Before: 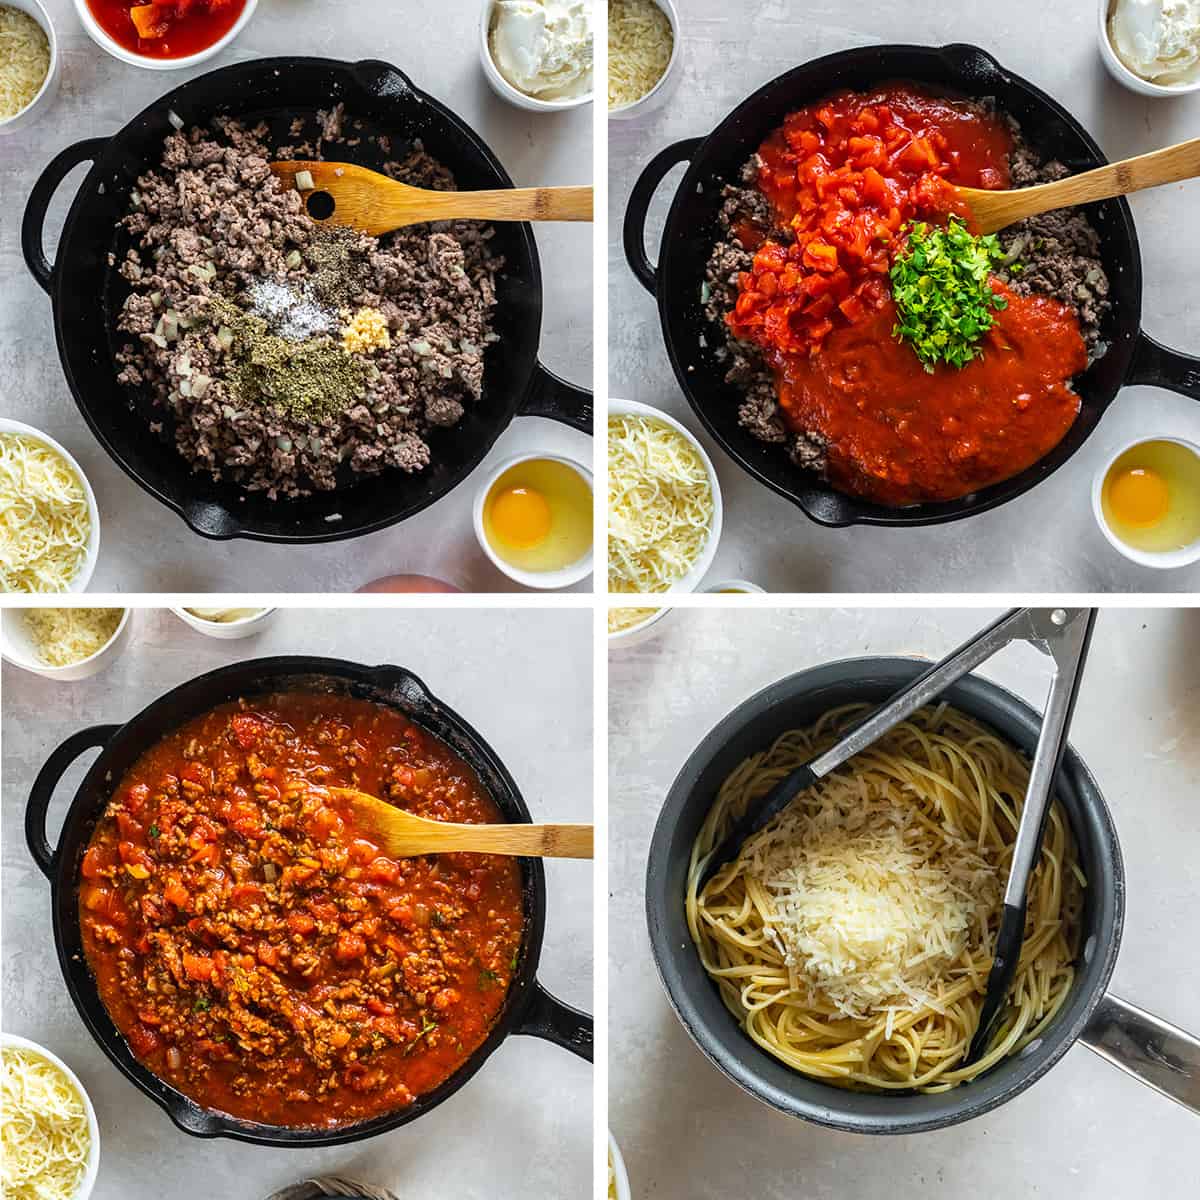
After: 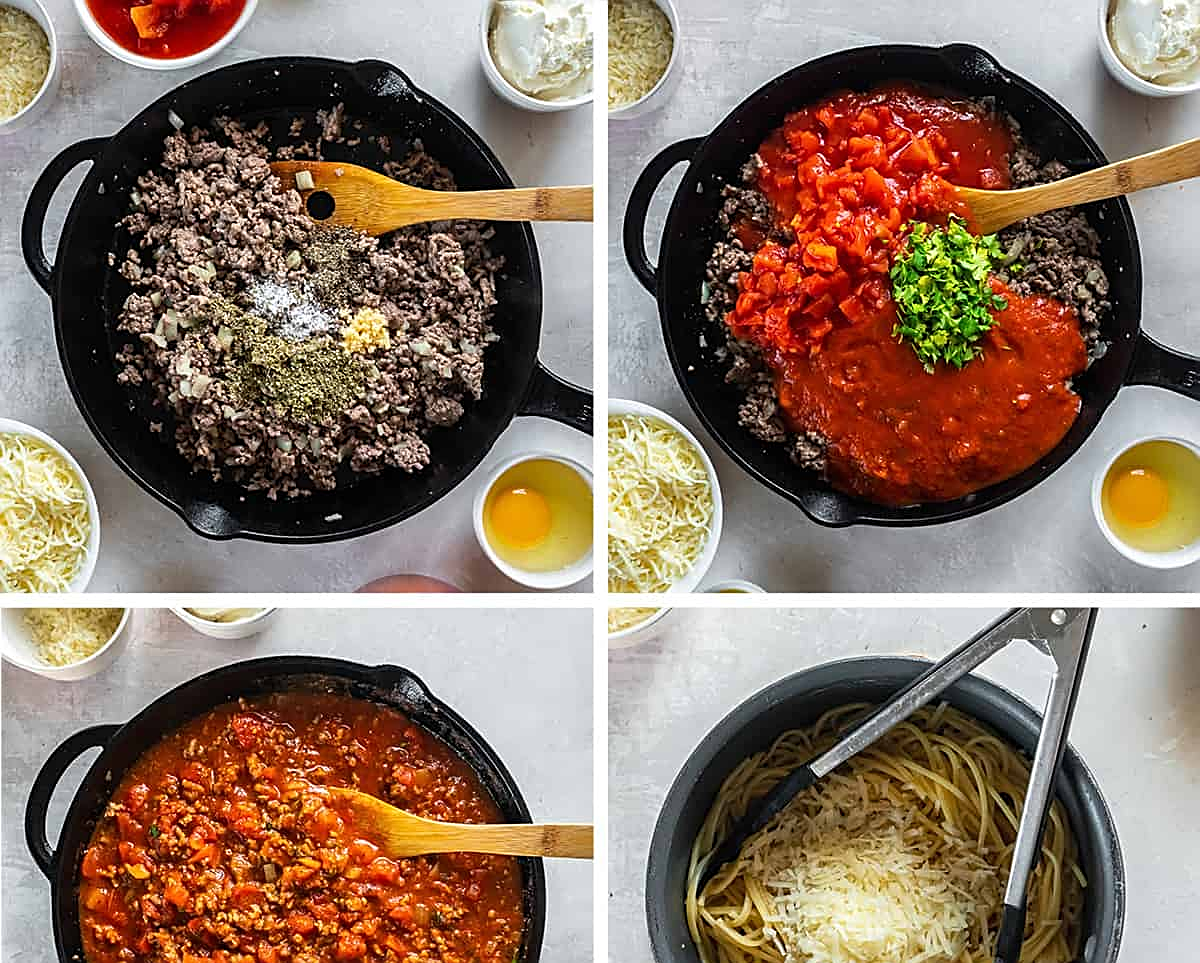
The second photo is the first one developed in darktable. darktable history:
crop: bottom 19.697%
sharpen: amount 0.592
color correction: highlights a* -0.099, highlights b* 0.143
